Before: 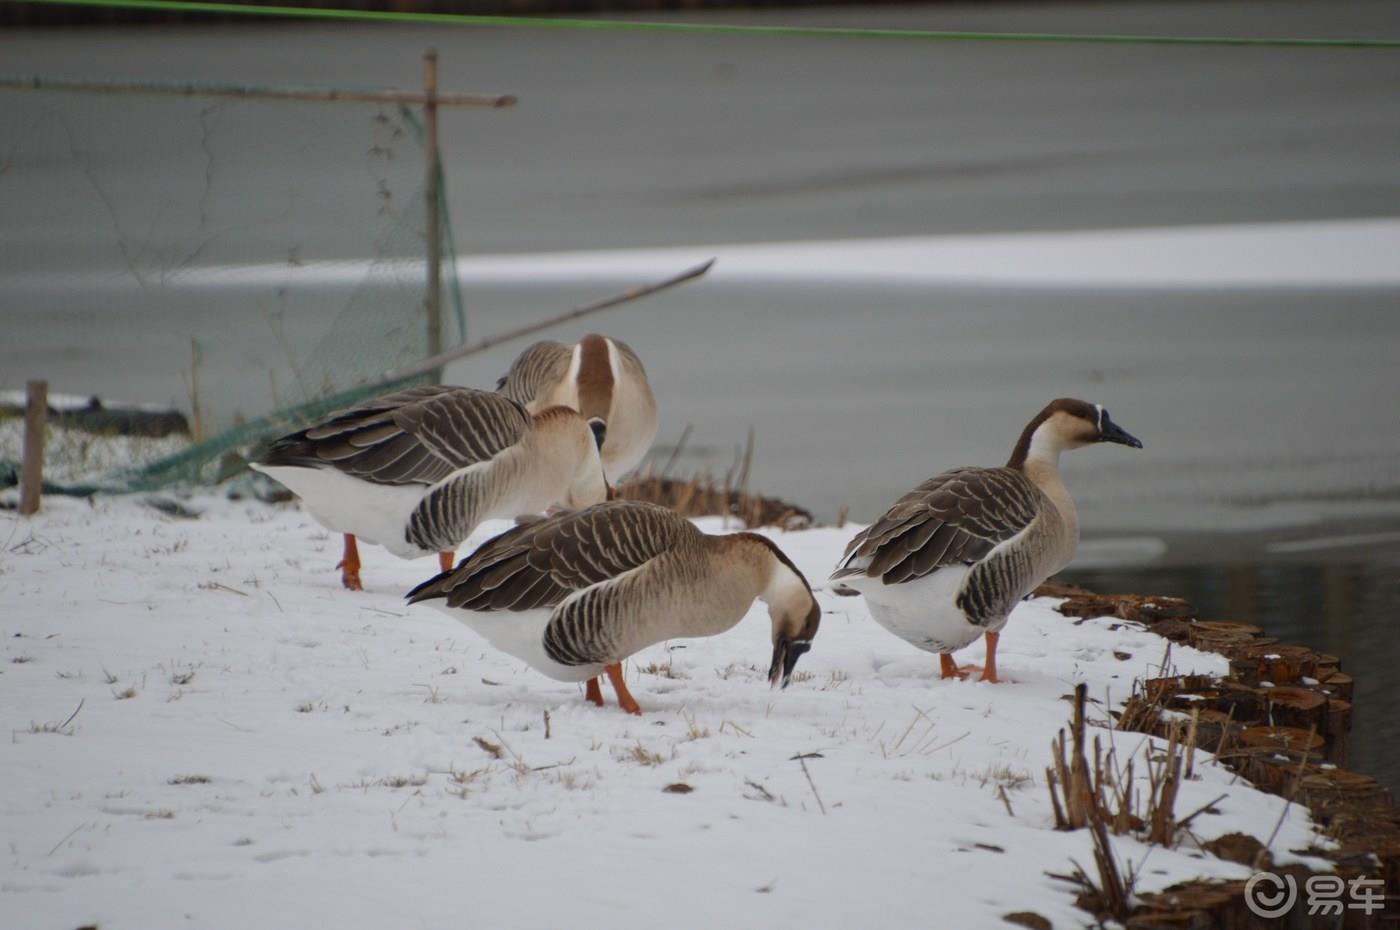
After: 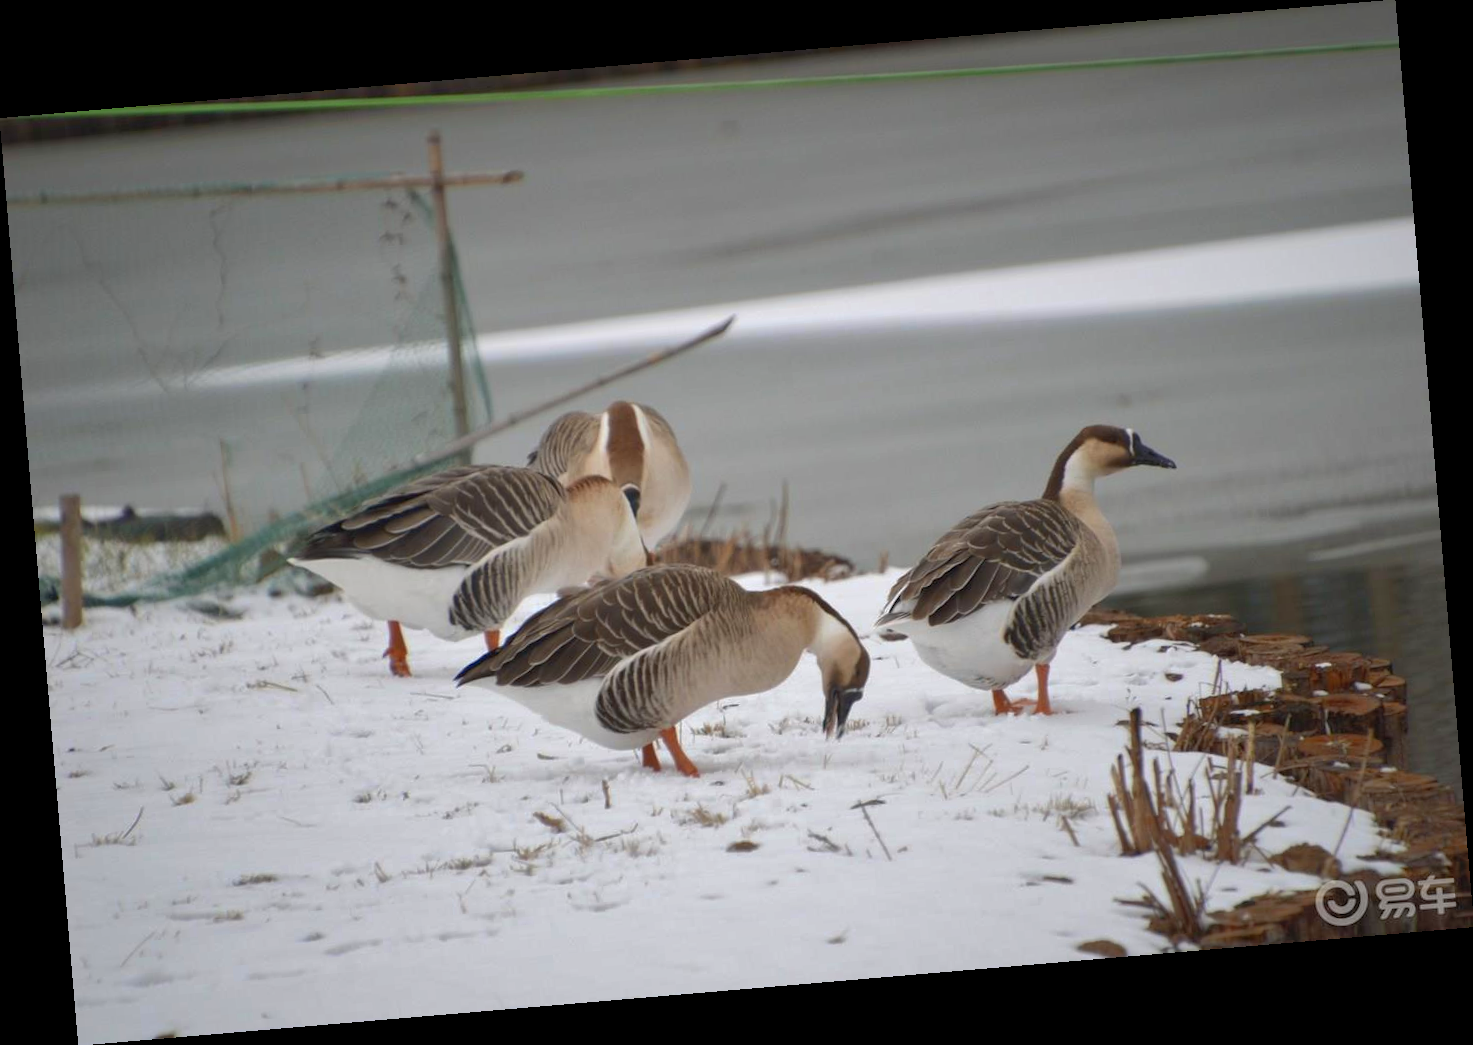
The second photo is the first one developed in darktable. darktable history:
shadows and highlights: on, module defaults
exposure: exposure 0.493 EV, compensate highlight preservation false
color zones: curves: ch0 [(0.068, 0.464) (0.25, 0.5) (0.48, 0.508) (0.75, 0.536) (0.886, 0.476) (0.967, 0.456)]; ch1 [(0.066, 0.456) (0.25, 0.5) (0.616, 0.508) (0.746, 0.56) (0.934, 0.444)]
rotate and perspective: rotation -4.86°, automatic cropping off
